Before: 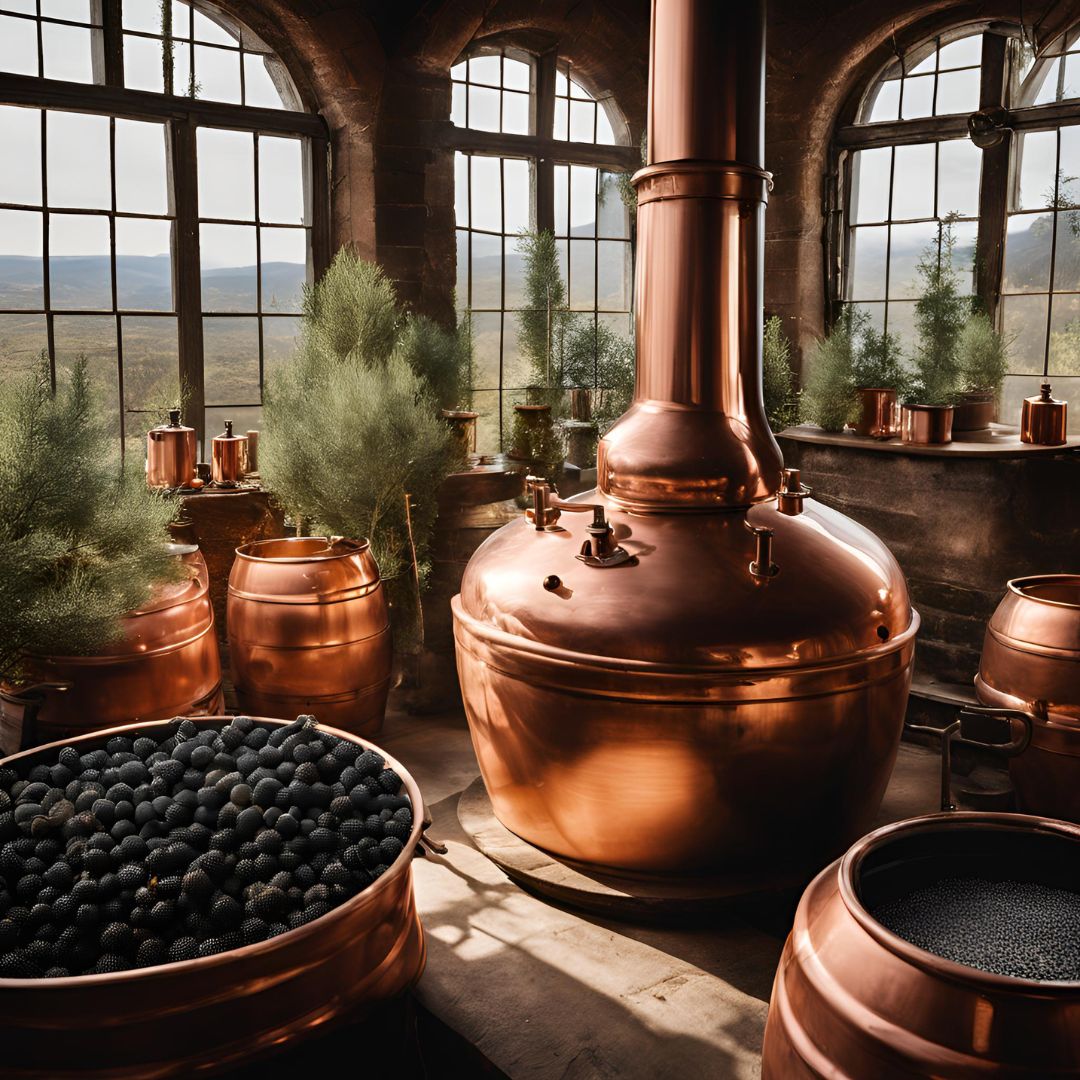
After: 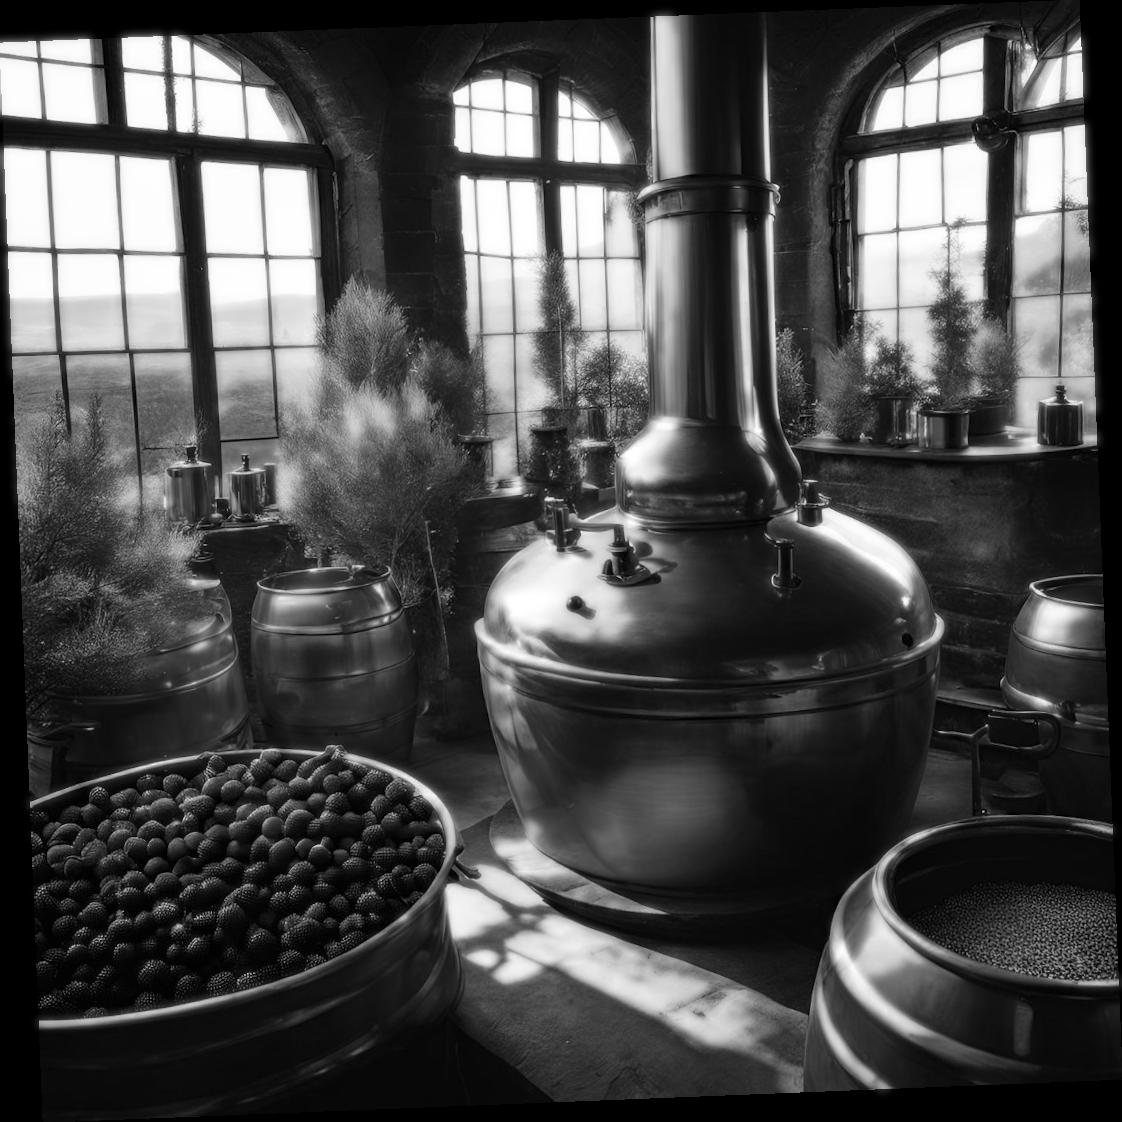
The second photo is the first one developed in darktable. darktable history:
bloom: size 0%, threshold 54.82%, strength 8.31%
rotate and perspective: rotation -2.29°, automatic cropping off
color zones: curves: ch0 [(0.002, 0.429) (0.121, 0.212) (0.198, 0.113) (0.276, 0.344) (0.331, 0.541) (0.41, 0.56) (0.482, 0.289) (0.619, 0.227) (0.721, 0.18) (0.821, 0.435) (0.928, 0.555) (1, 0.587)]; ch1 [(0, 0) (0.143, 0) (0.286, 0) (0.429, 0) (0.571, 0) (0.714, 0) (0.857, 0)]
